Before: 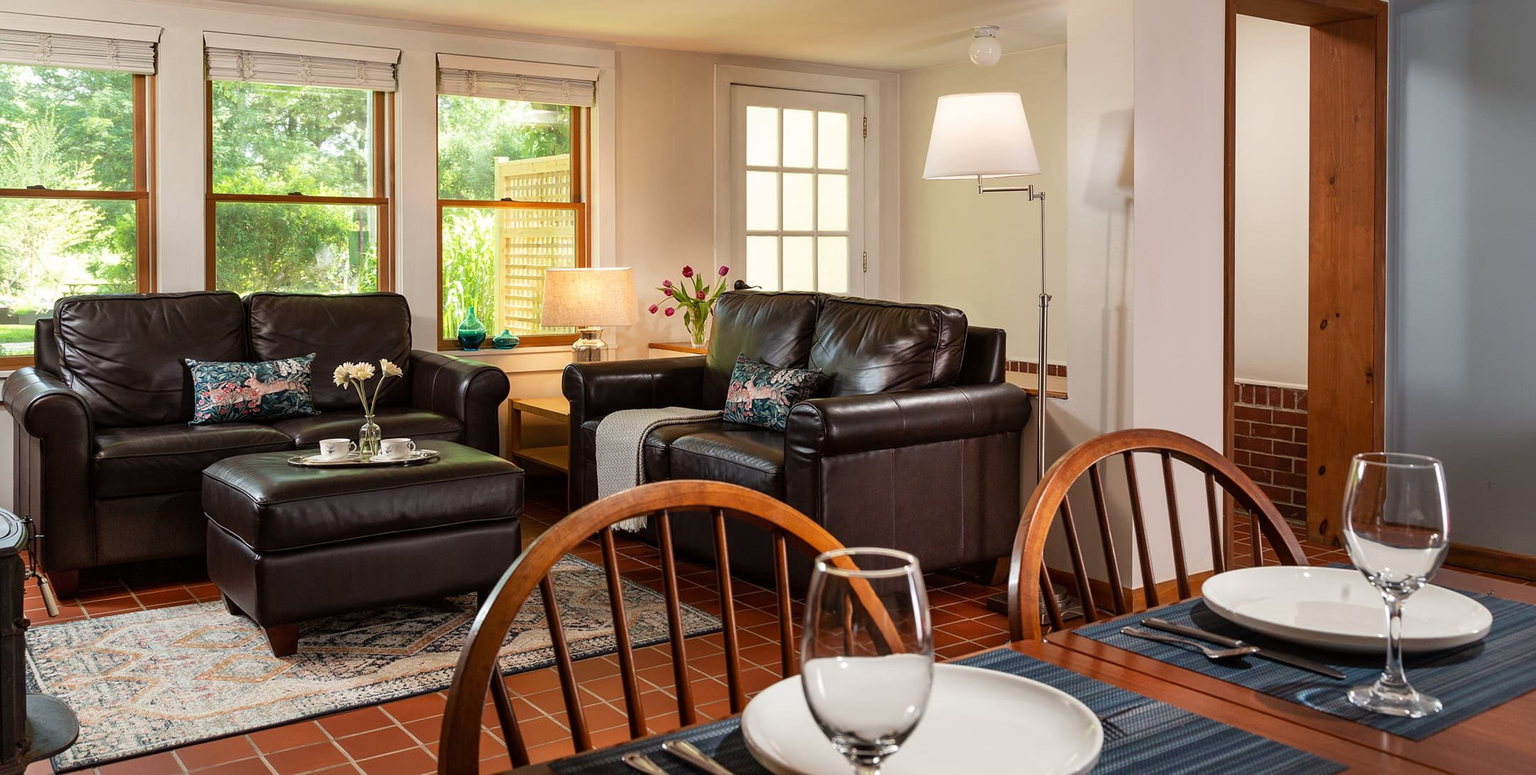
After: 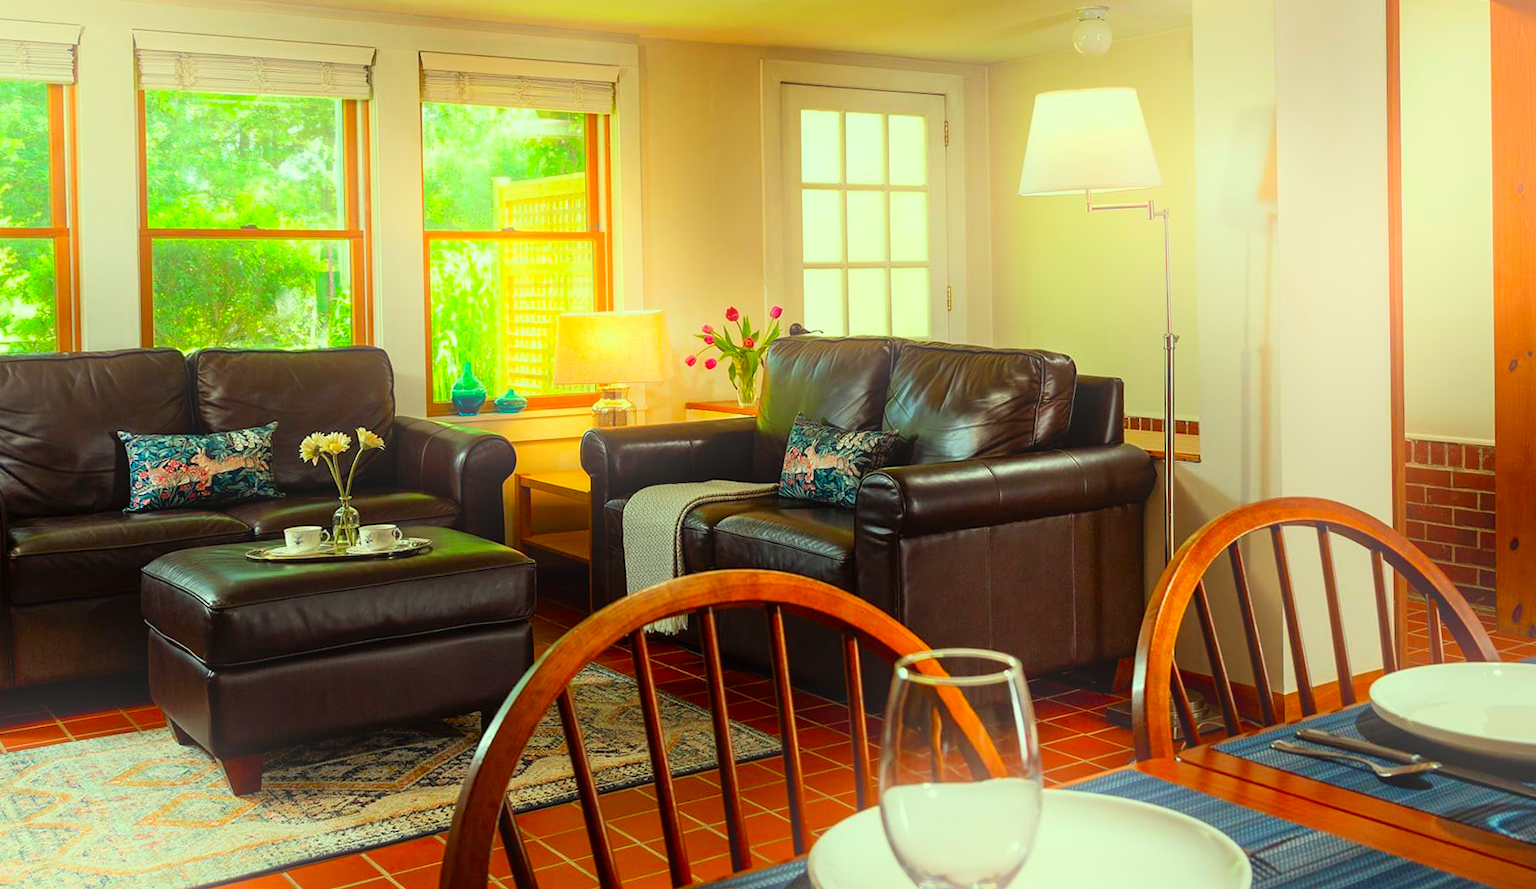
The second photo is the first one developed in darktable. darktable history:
crop and rotate: angle 1°, left 4.281%, top 0.642%, right 11.383%, bottom 2.486%
bloom: on, module defaults
color correction: highlights a* -10.77, highlights b* 9.8, saturation 1.72
